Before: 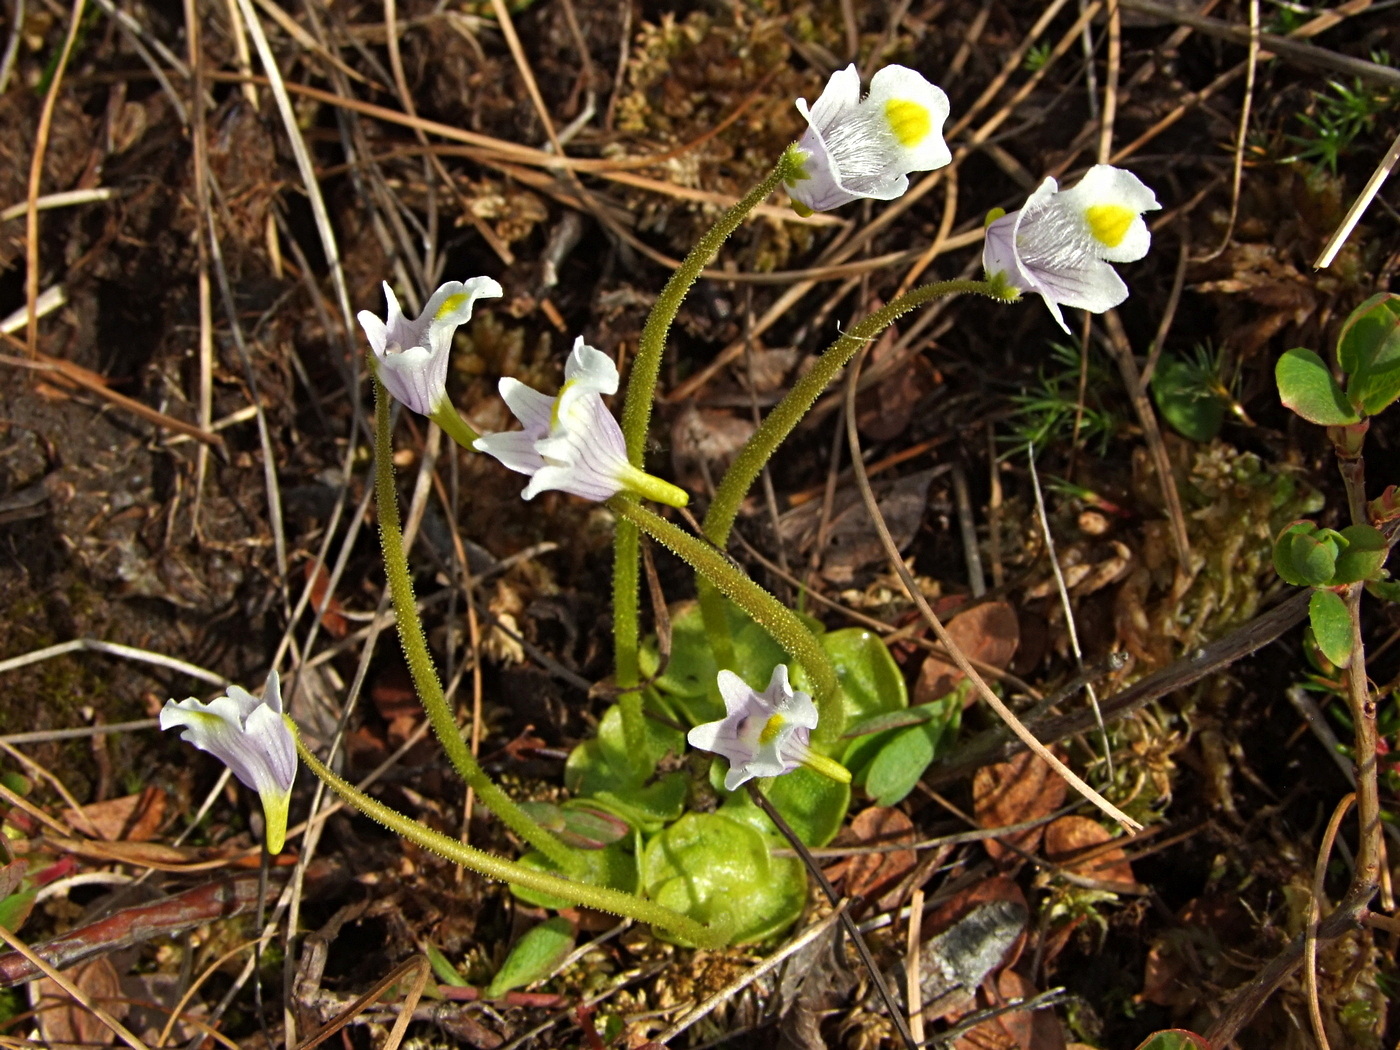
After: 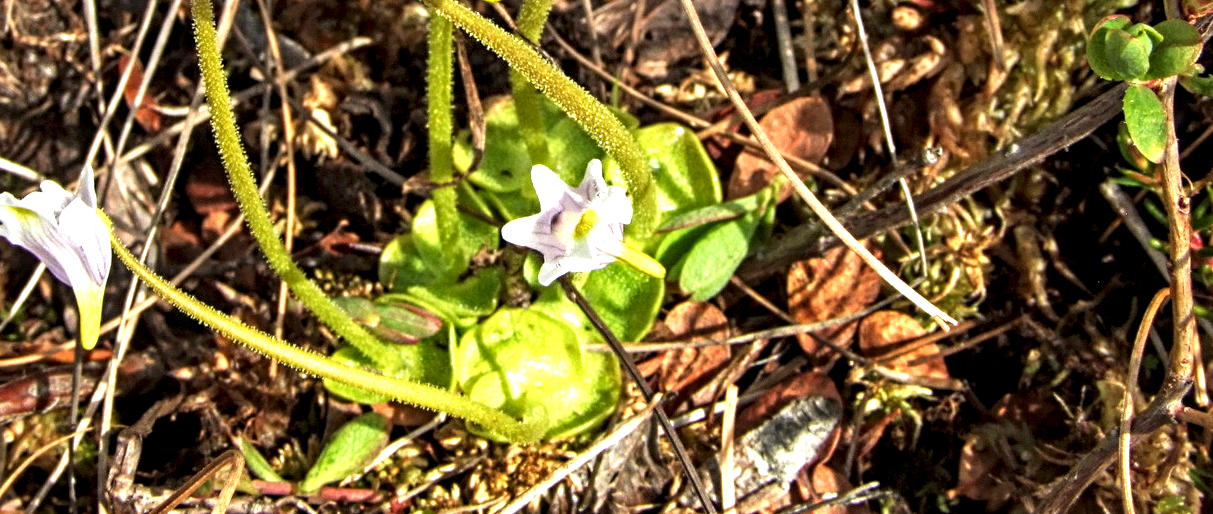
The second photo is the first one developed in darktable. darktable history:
crop and rotate: left 13.305%, top 48.191%, bottom 2.788%
local contrast: highlights 60%, shadows 59%, detail 160%
base curve: curves: ch0 [(0, 0) (0.495, 0.917) (1, 1)], preserve colors none
